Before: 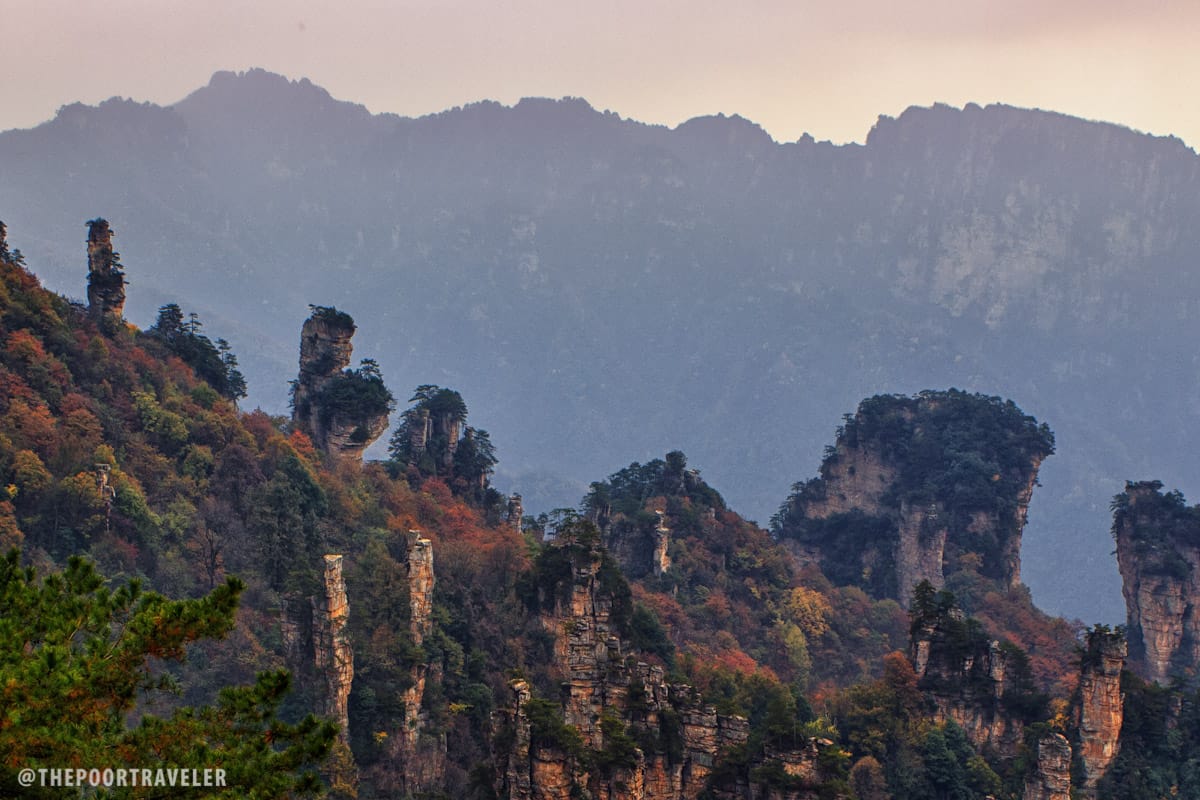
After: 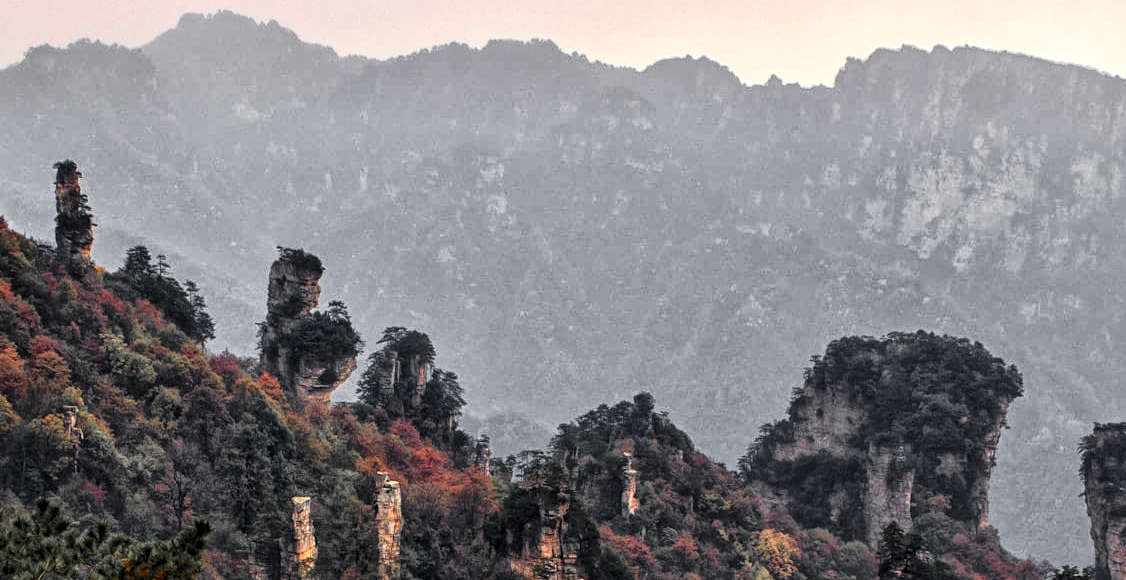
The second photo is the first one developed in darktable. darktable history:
global tonemap: drago (1, 100), detail 1
contrast brightness saturation: contrast 0.22
crop: left 2.737%, top 7.287%, right 3.421%, bottom 20.179%
local contrast: highlights 100%, shadows 100%, detail 120%, midtone range 0.2
color zones: curves: ch1 [(0, 0.638) (0.193, 0.442) (0.286, 0.15) (0.429, 0.14) (0.571, 0.142) (0.714, 0.154) (0.857, 0.175) (1, 0.638)]
